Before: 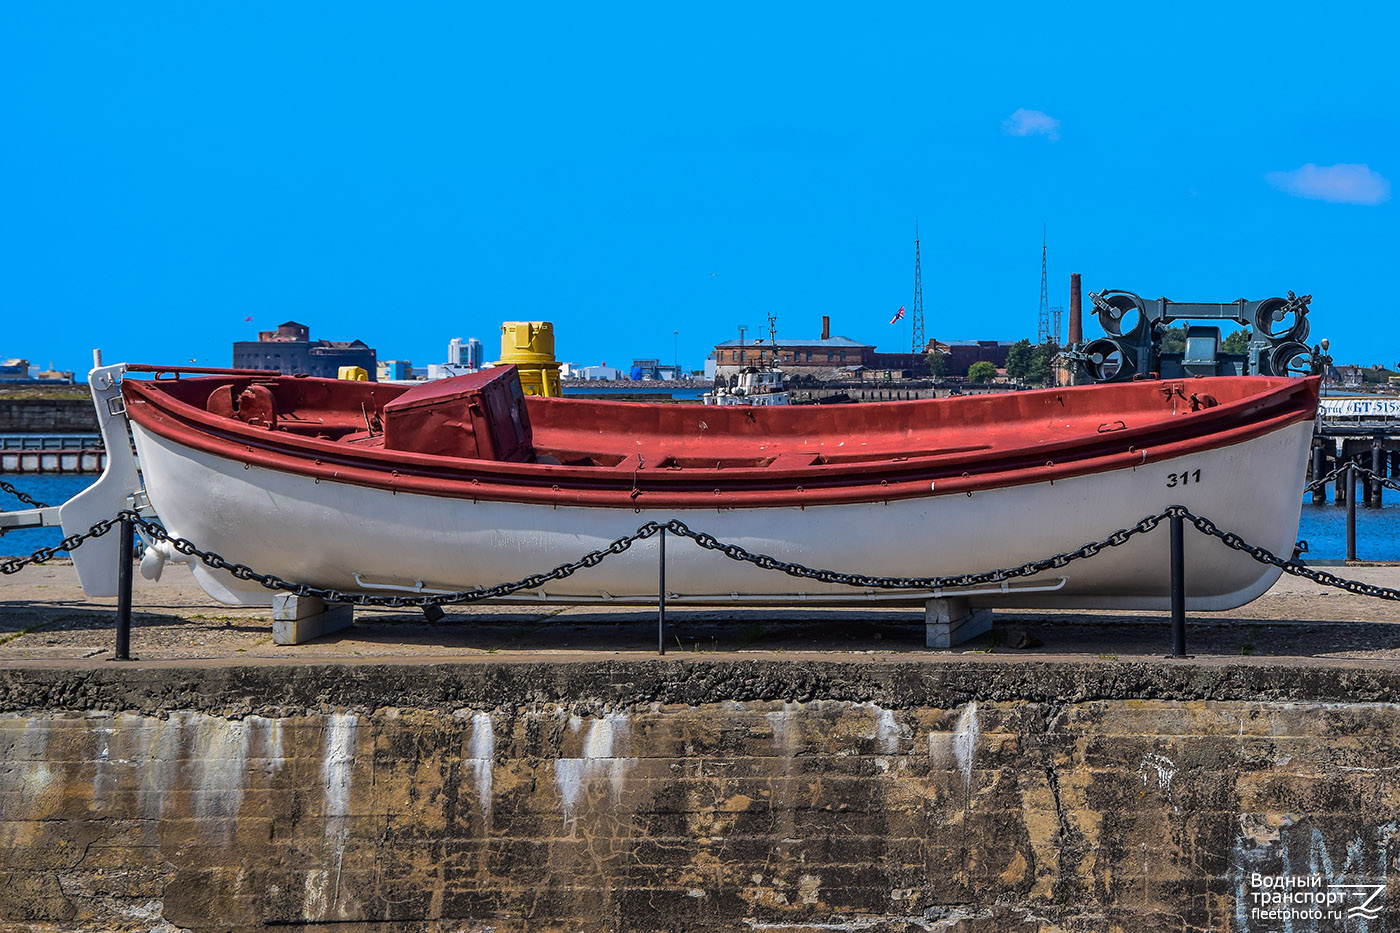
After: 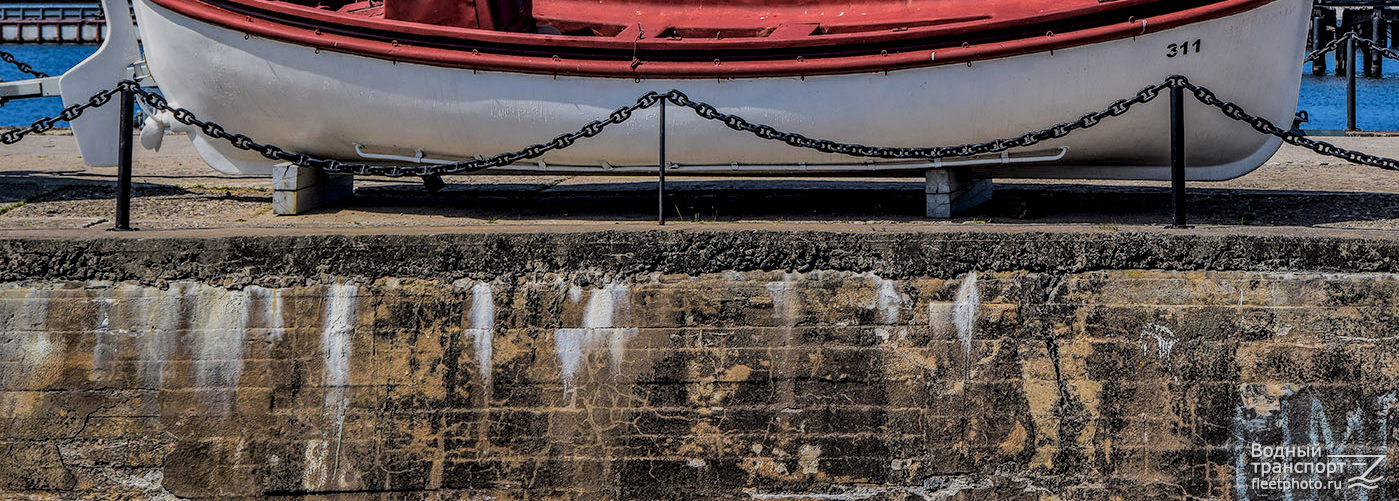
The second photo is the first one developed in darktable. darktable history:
local contrast: detail 130%
filmic rgb: black relative exposure -7.65 EV, white relative exposure 4.56 EV, hardness 3.61
crop and rotate: top 46.237%
